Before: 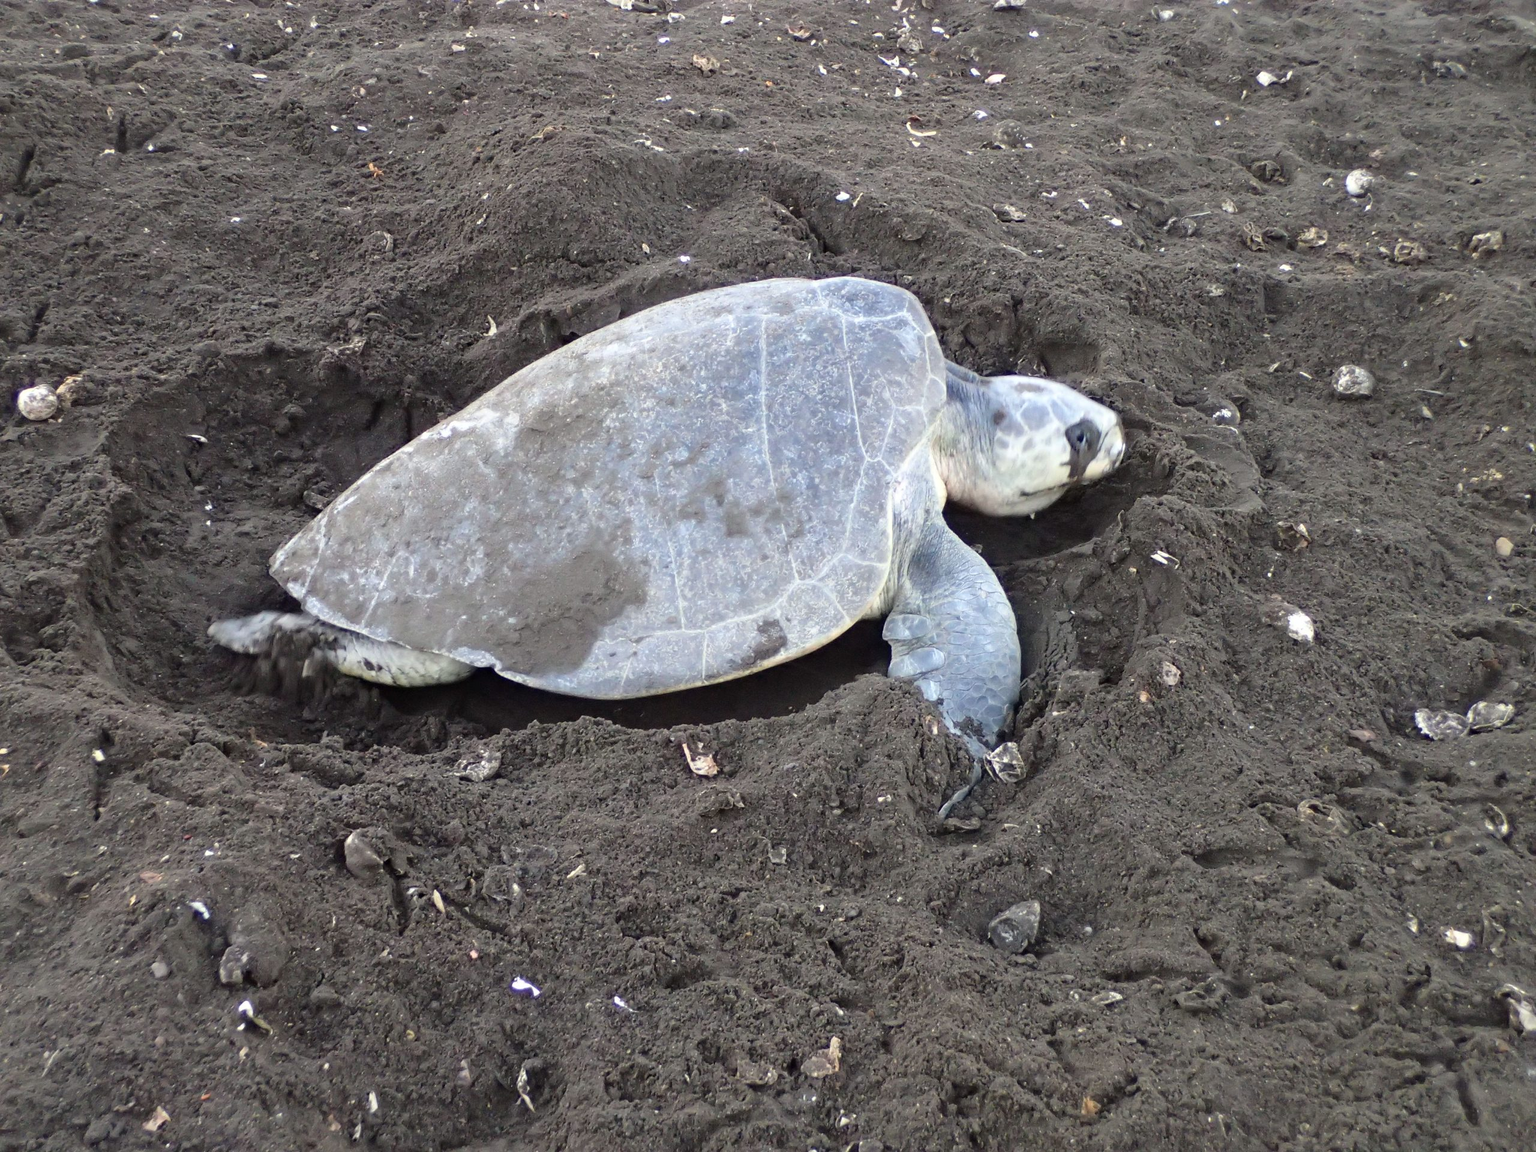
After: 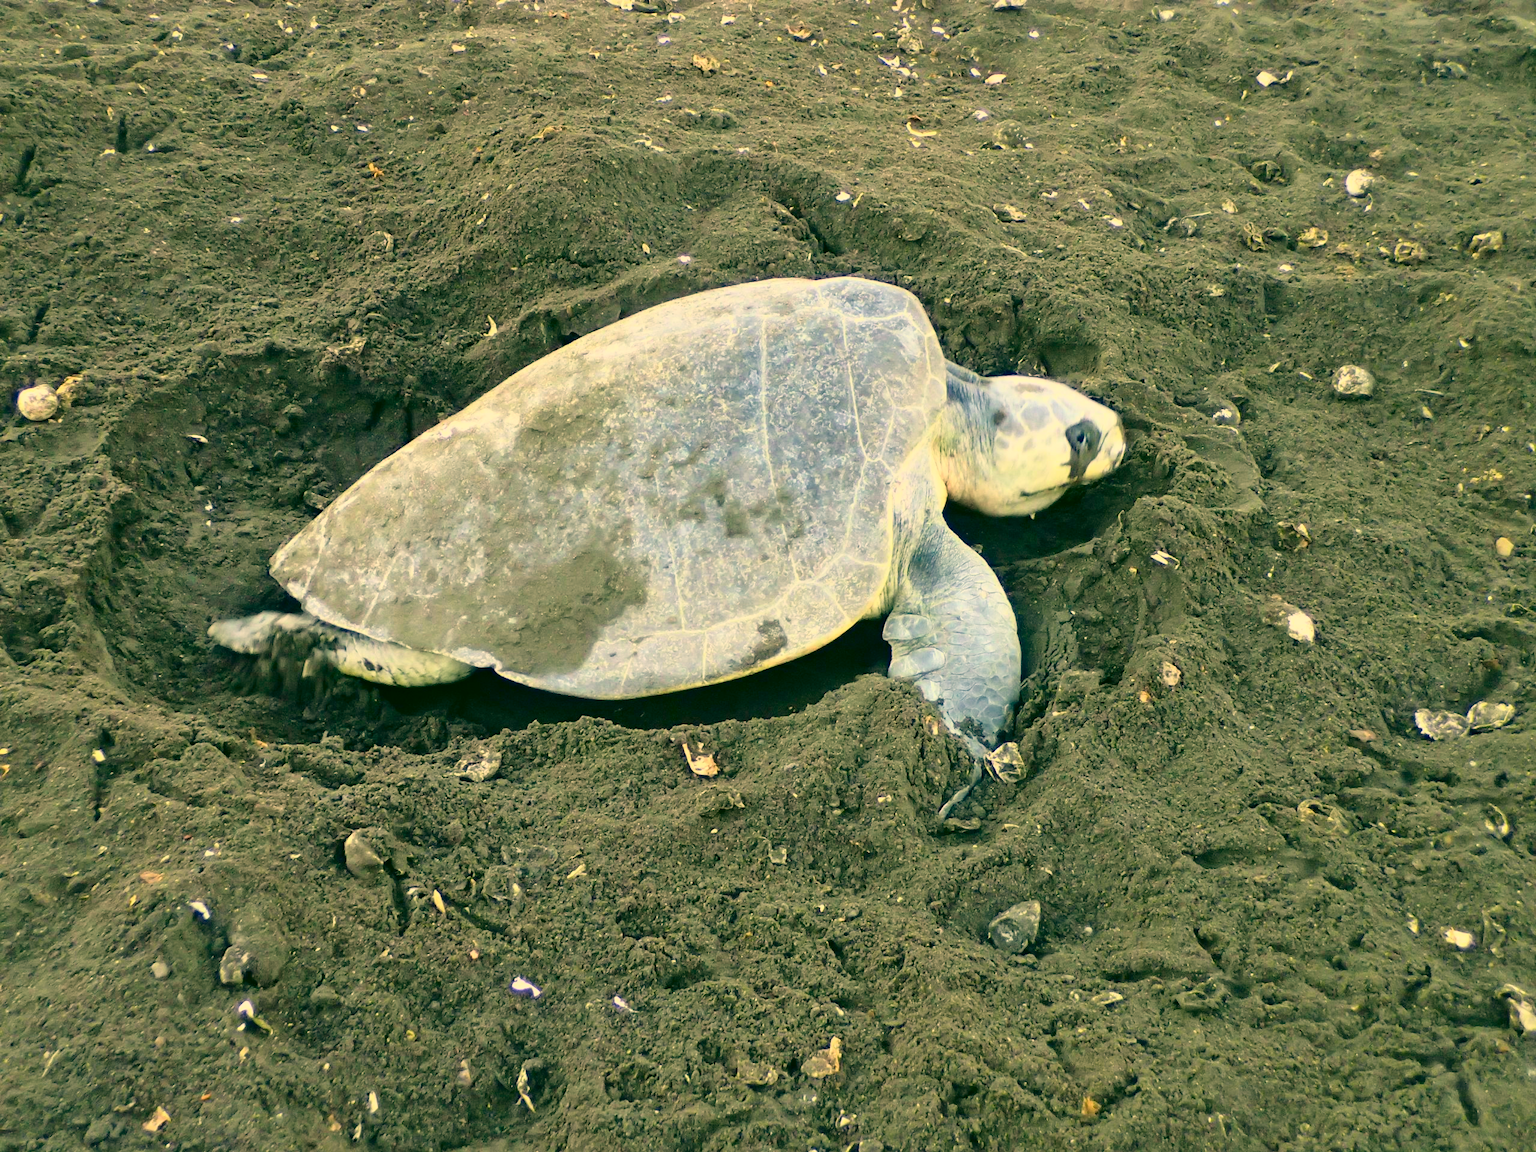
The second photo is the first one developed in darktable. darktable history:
color correction: highlights a* 5.62, highlights b* 33.57, shadows a* -25.86, shadows b* 4.02
tone curve: curves: ch0 [(0, 0) (0.091, 0.075) (0.409, 0.457) (0.733, 0.82) (0.844, 0.908) (0.909, 0.942) (1, 0.973)]; ch1 [(0, 0) (0.437, 0.404) (0.5, 0.5) (0.529, 0.556) (0.58, 0.606) (0.616, 0.654) (1, 1)]; ch2 [(0, 0) (0.442, 0.415) (0.5, 0.5) (0.535, 0.557) (0.585, 0.62) (1, 1)], color space Lab, independent channels, preserve colors none
shadows and highlights: soften with gaussian
